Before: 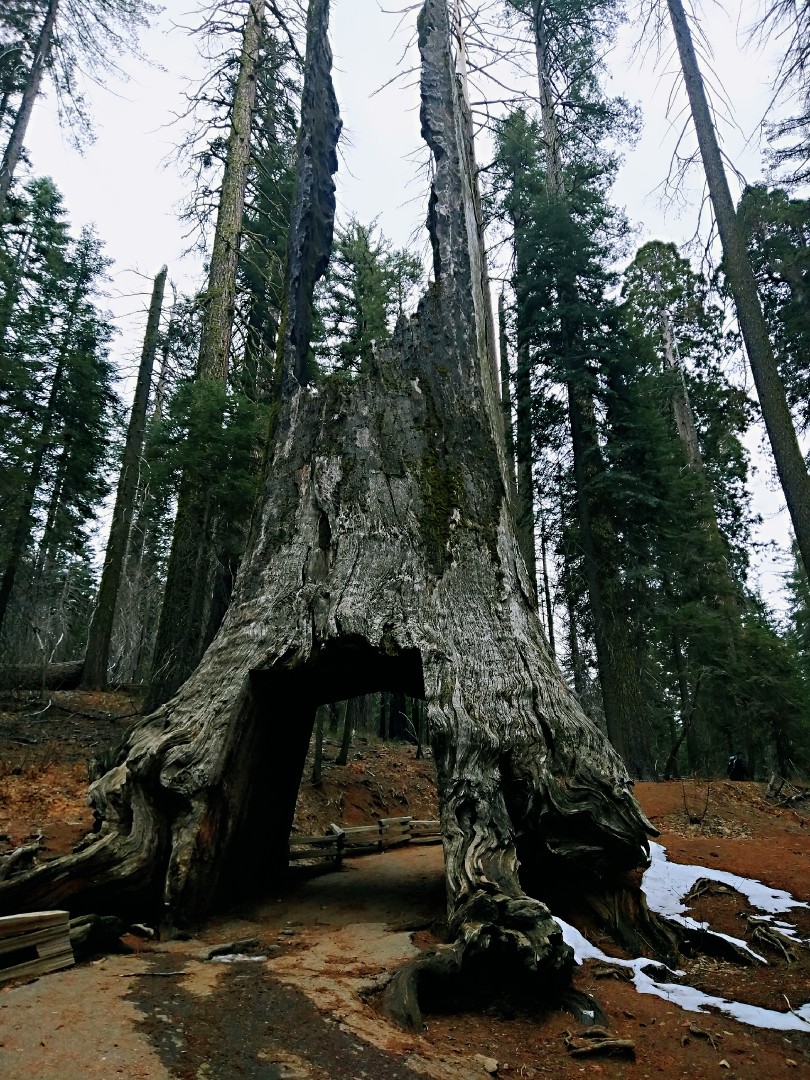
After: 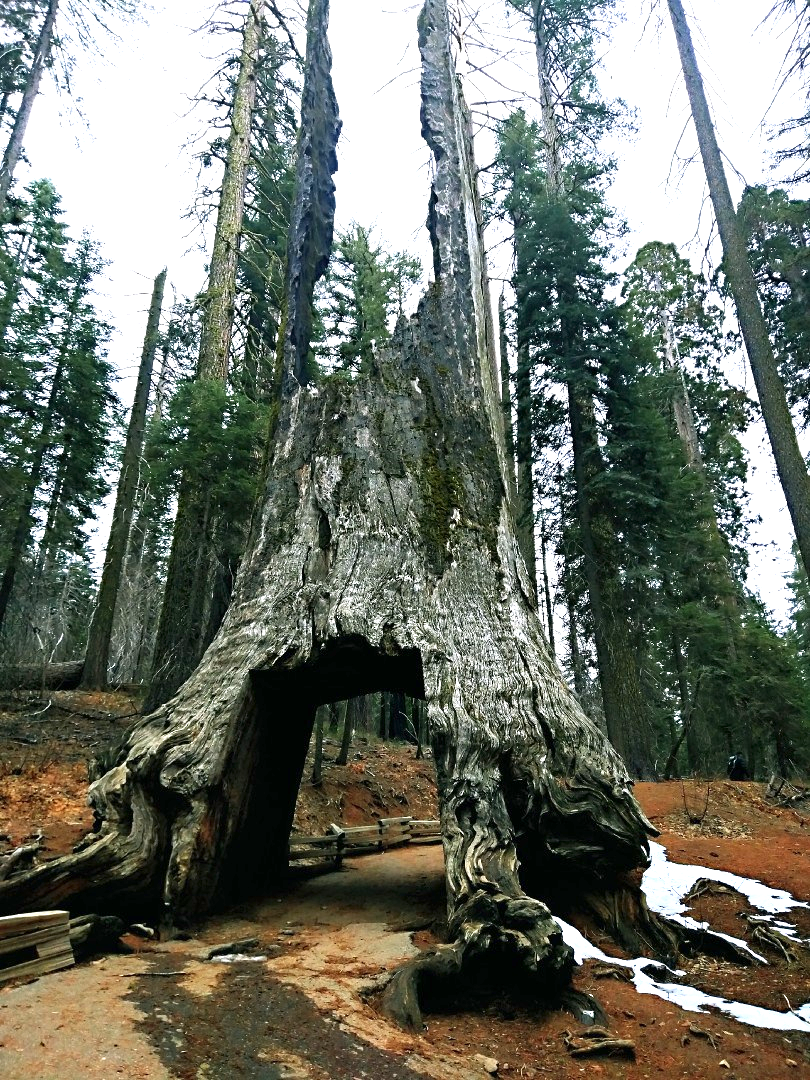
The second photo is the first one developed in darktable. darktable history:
exposure: exposure 1.238 EV, compensate highlight preservation false
